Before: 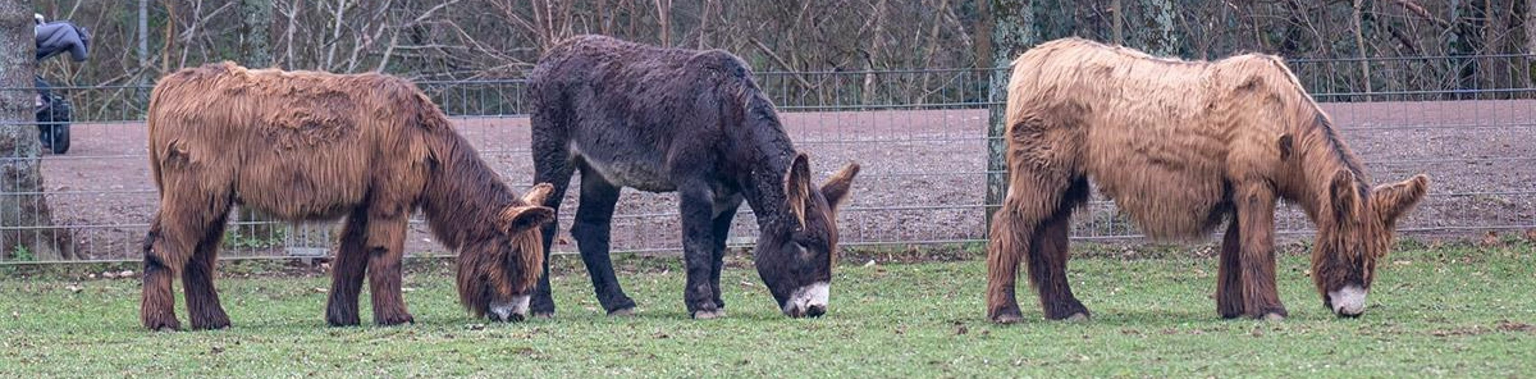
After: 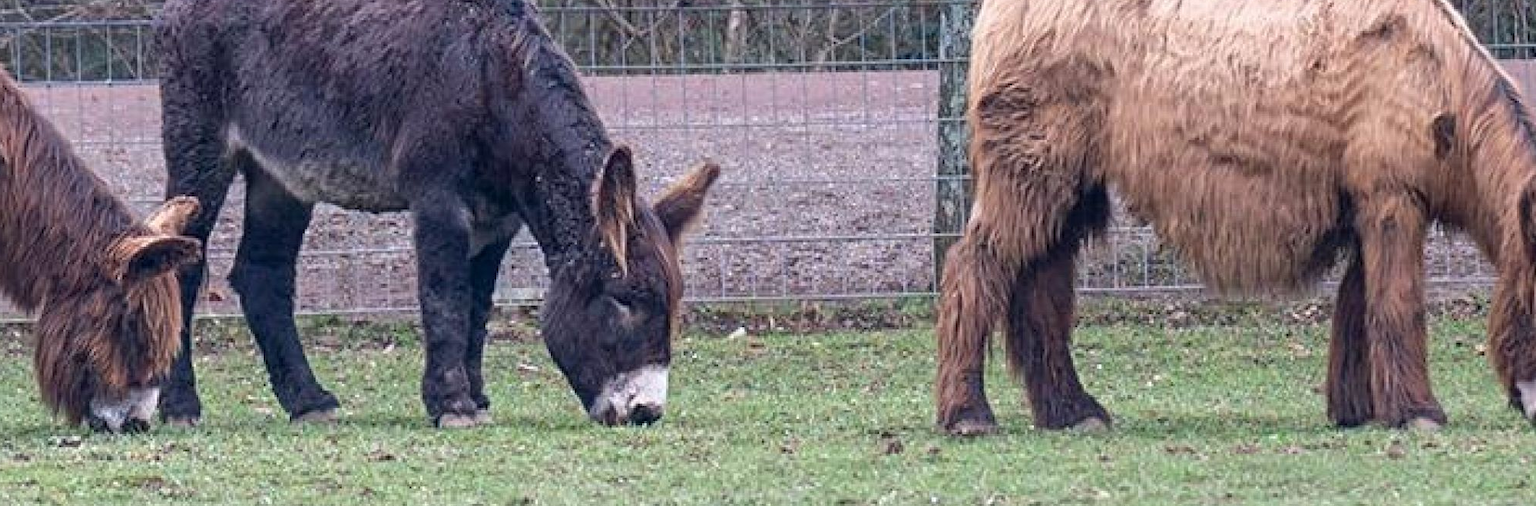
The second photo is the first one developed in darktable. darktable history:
crop and rotate: left 28.441%, top 17.918%, right 12.723%, bottom 3.619%
